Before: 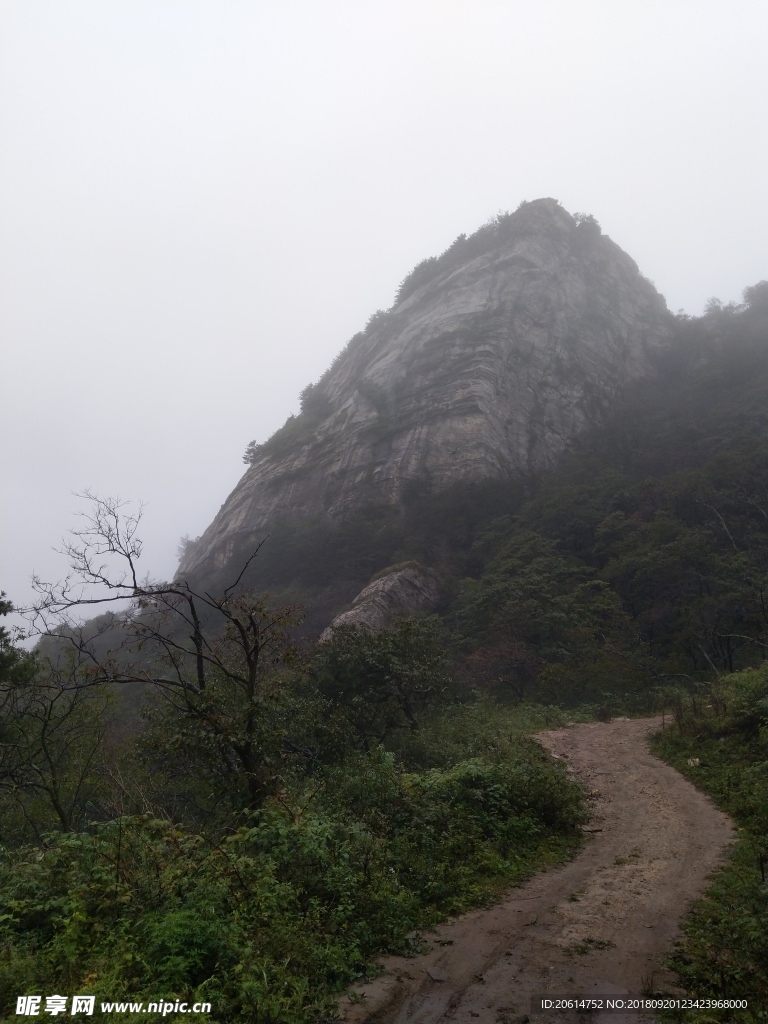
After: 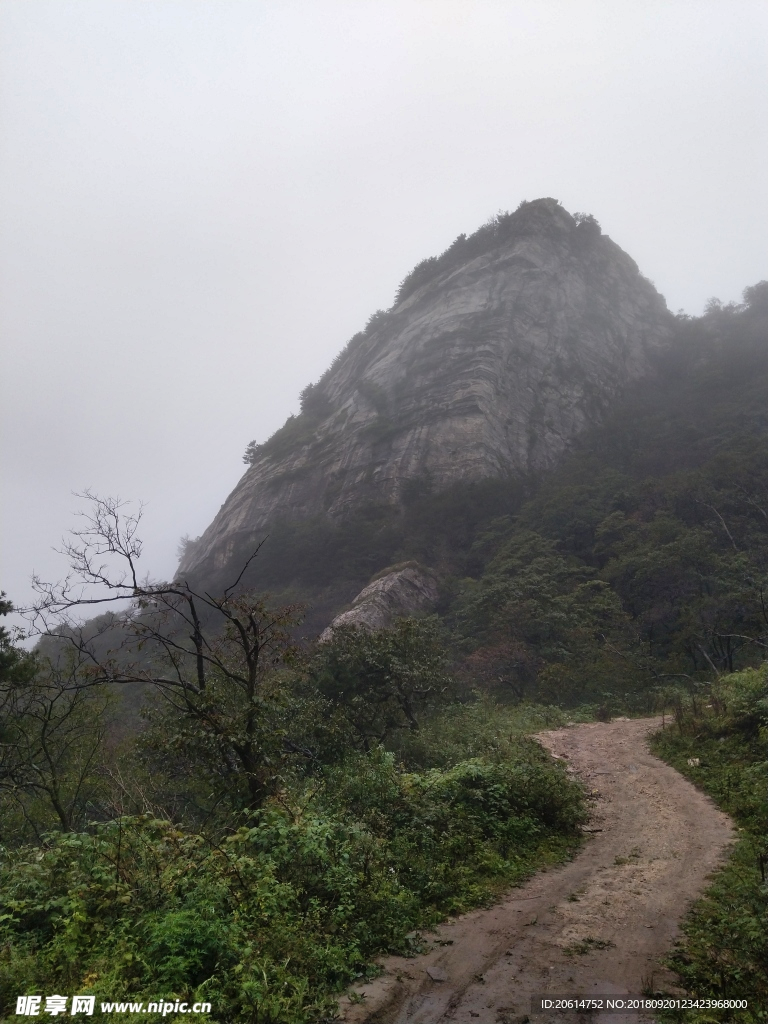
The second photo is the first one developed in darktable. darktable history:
shadows and highlights: low approximation 0.01, soften with gaussian
exposure: compensate exposure bias true, compensate highlight preservation false
